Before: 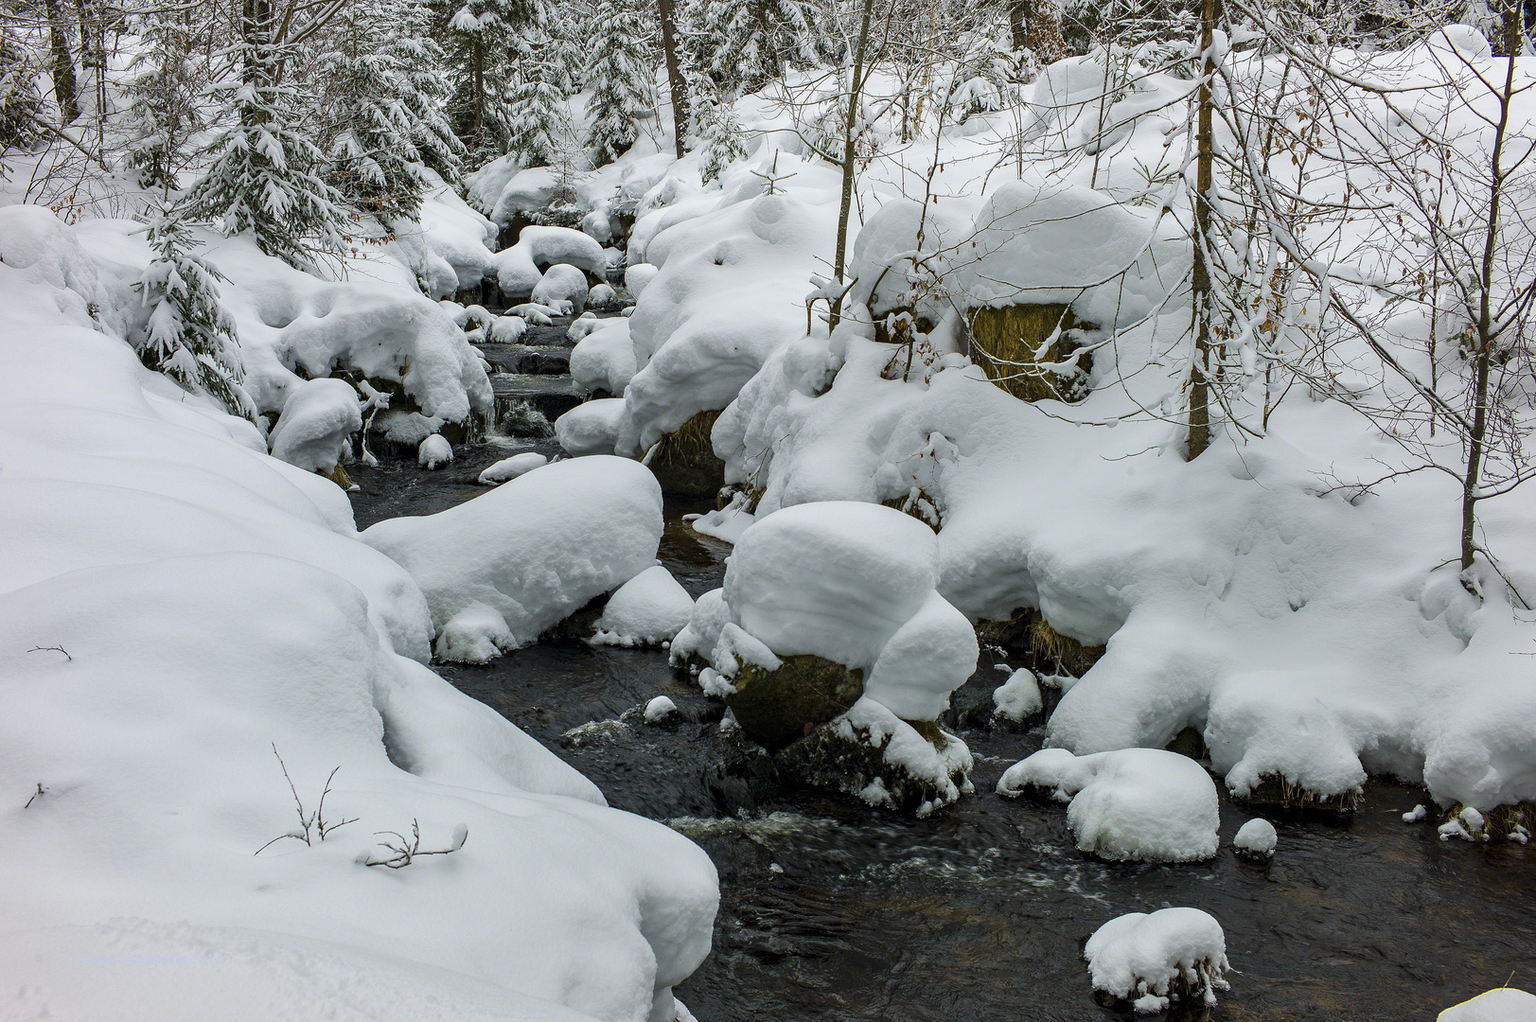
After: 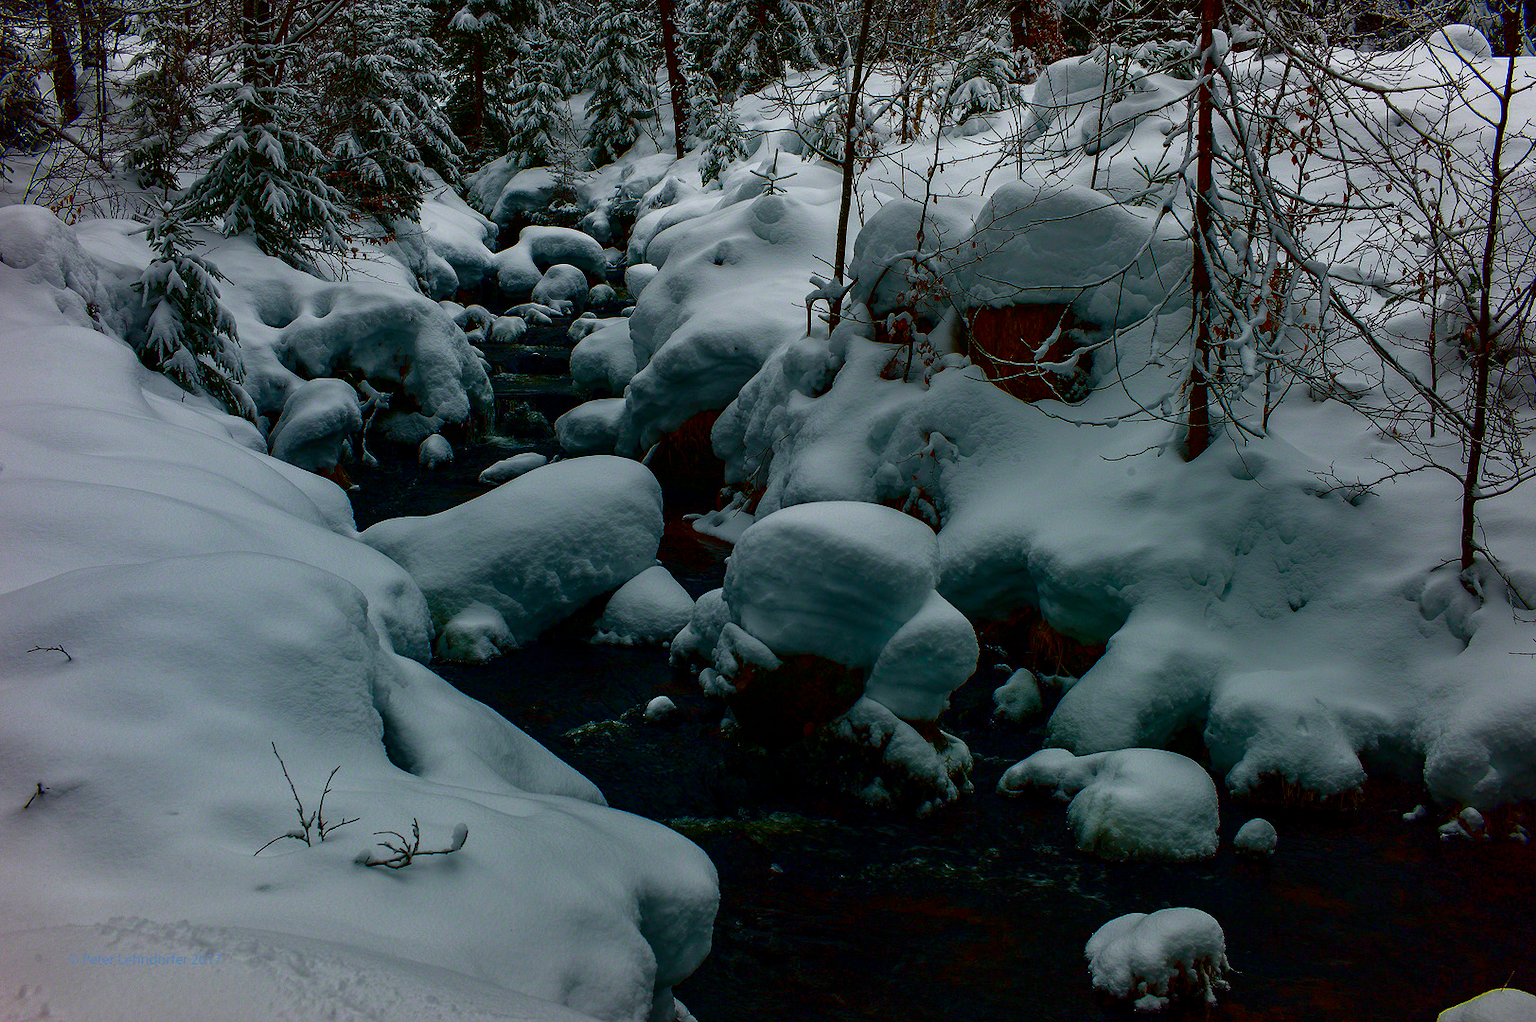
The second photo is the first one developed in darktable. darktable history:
contrast brightness saturation: brightness -1, saturation 1
color zones: curves: ch0 [(0, 0.5) (0.143, 0.5) (0.286, 0.5) (0.429, 0.5) (0.571, 0.5) (0.714, 0.476) (0.857, 0.5) (1, 0.5)]; ch2 [(0, 0.5) (0.143, 0.5) (0.286, 0.5) (0.429, 0.5) (0.571, 0.5) (0.714, 0.487) (0.857, 0.5) (1, 0.5)]
